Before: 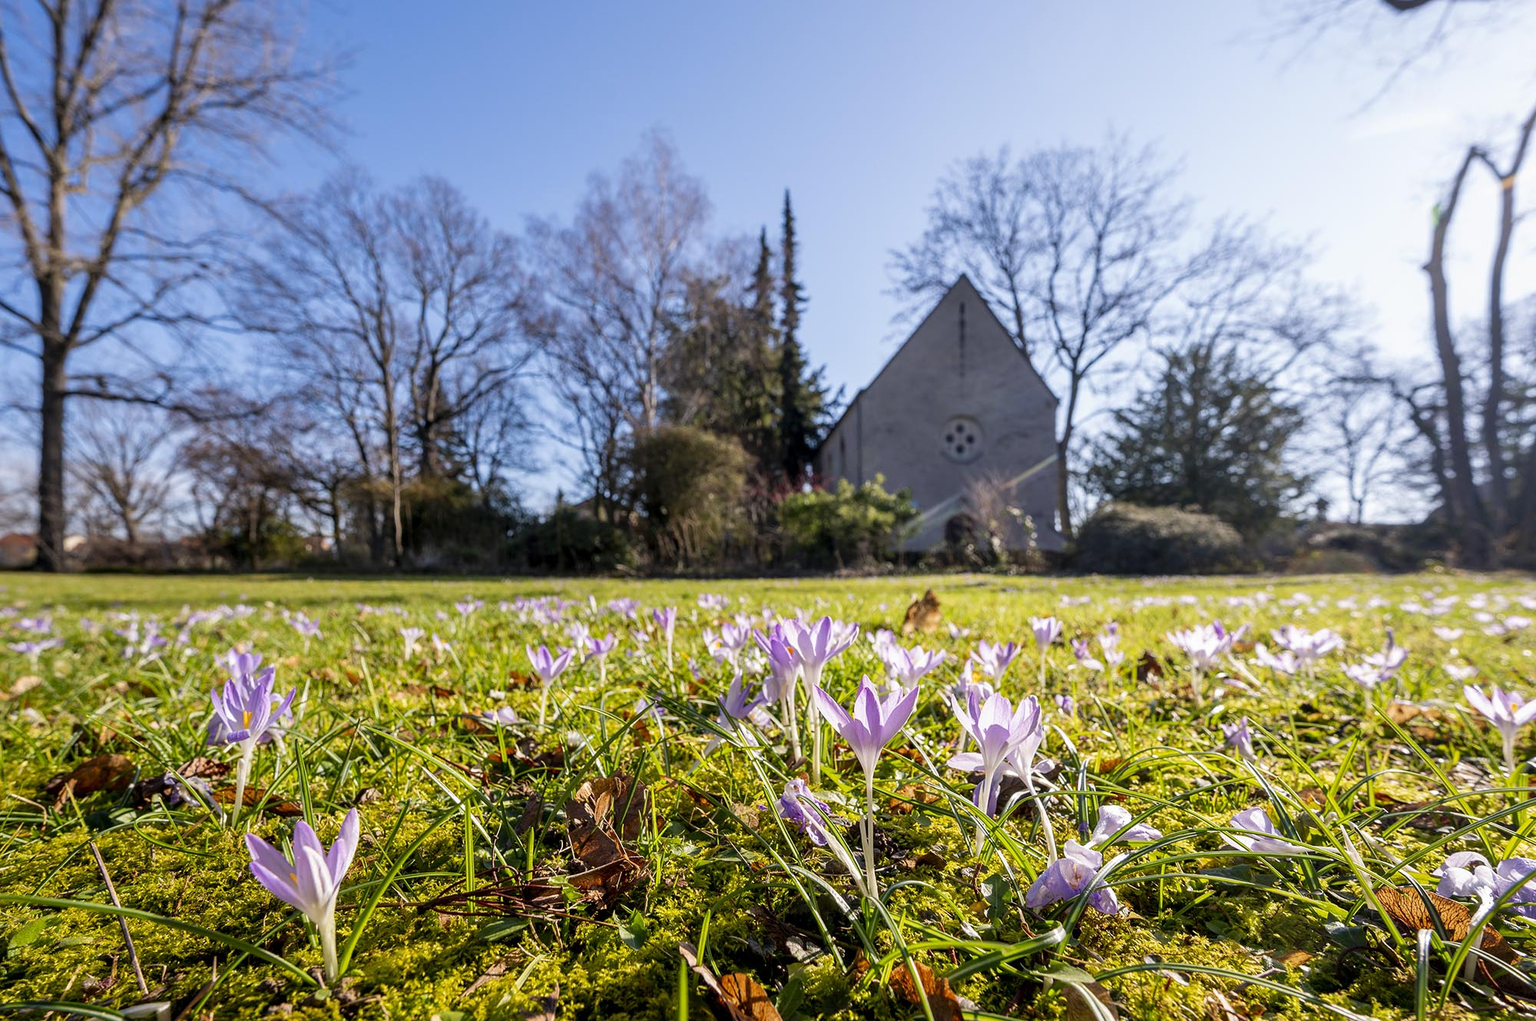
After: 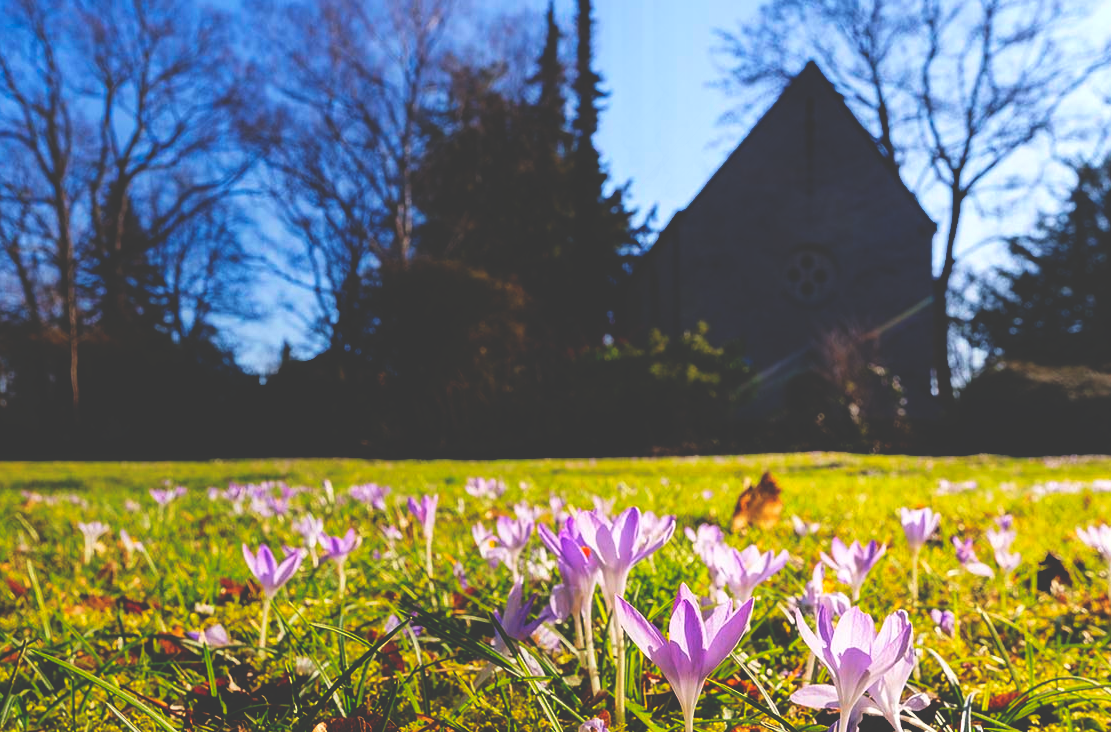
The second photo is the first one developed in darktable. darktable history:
contrast equalizer: octaves 7, y [[0.6 ×6], [0.55 ×6], [0 ×6], [0 ×6], [0 ×6]], mix -0.98
crop and rotate: left 22.176%, top 22.308%, right 22.232%, bottom 22.615%
levels: gray 59.35%, levels [0, 0.492, 0.984]
base curve: curves: ch0 [(0, 0.036) (0.083, 0.04) (0.804, 1)], preserve colors none
